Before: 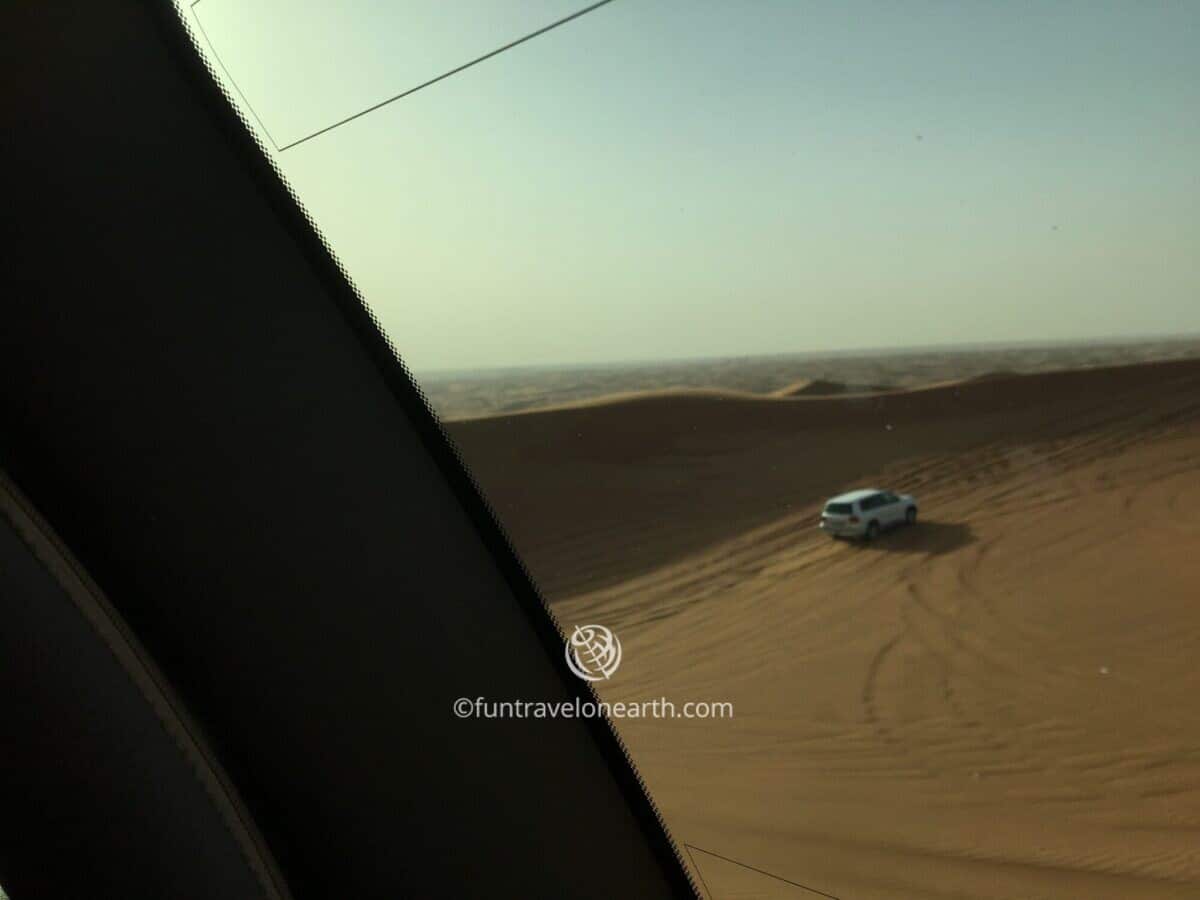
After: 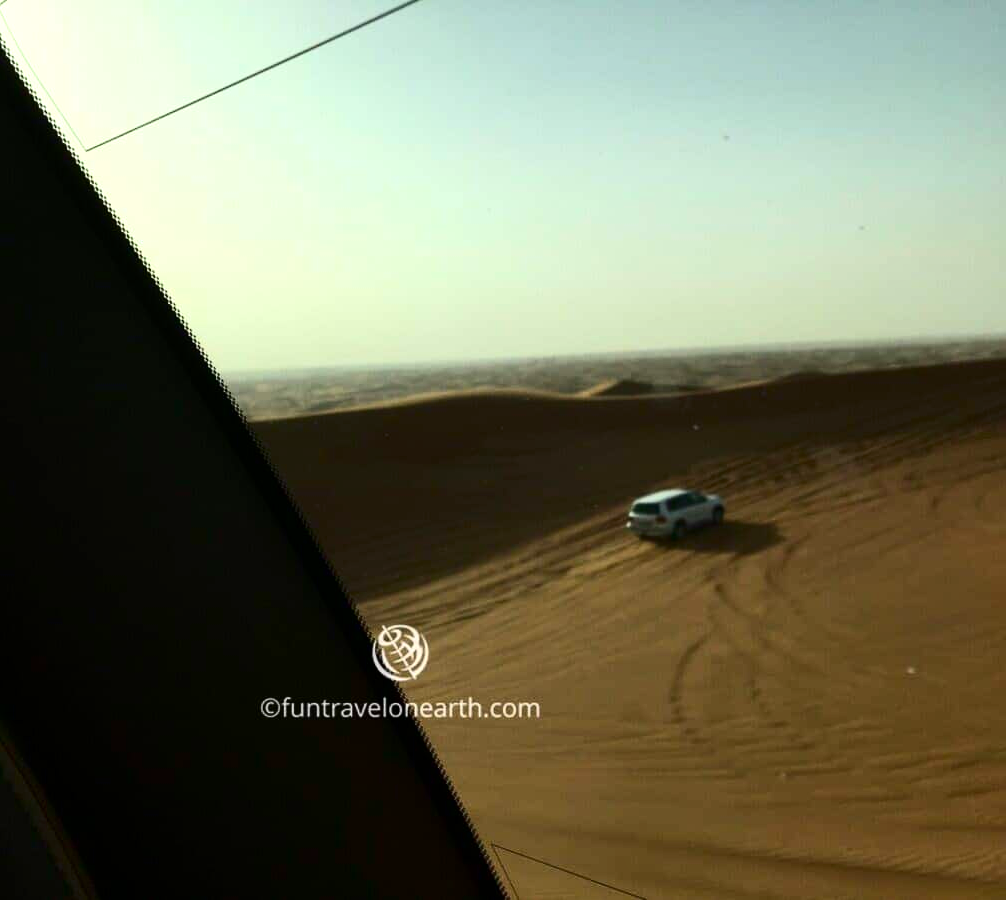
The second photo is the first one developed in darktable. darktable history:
contrast brightness saturation: contrast 0.2, brightness -0.11, saturation 0.1
tone equalizer: on, module defaults
exposure: black level correction 0, exposure 0.5 EV, compensate exposure bias true, compensate highlight preservation false
crop: left 16.145%
